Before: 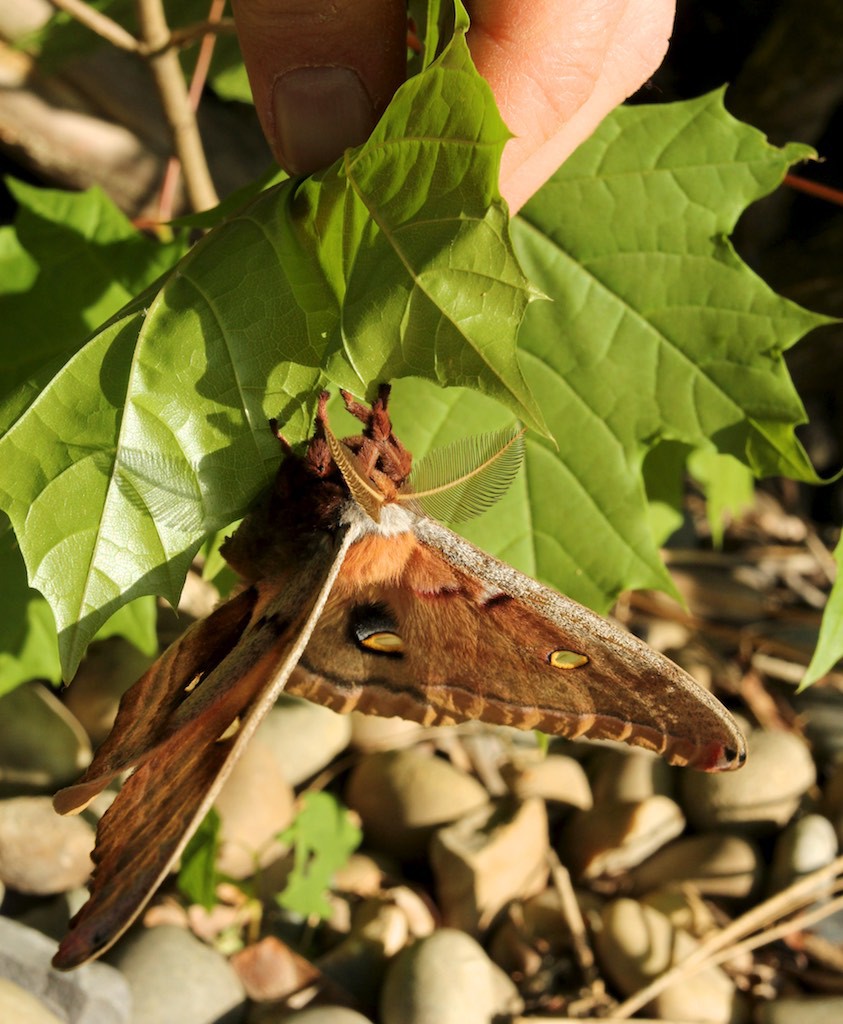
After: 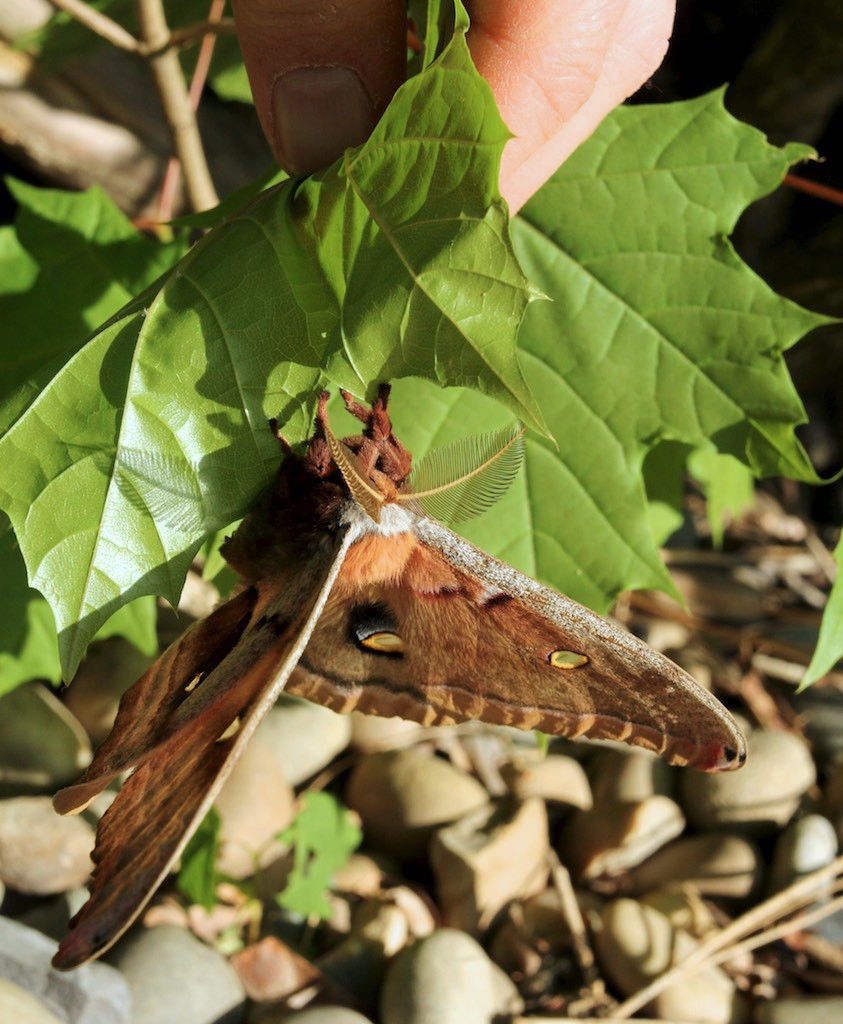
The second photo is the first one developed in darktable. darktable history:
color calibration: gray › normalize channels true, x 0.37, y 0.382, temperature 4313.48 K, gamut compression 0.005
